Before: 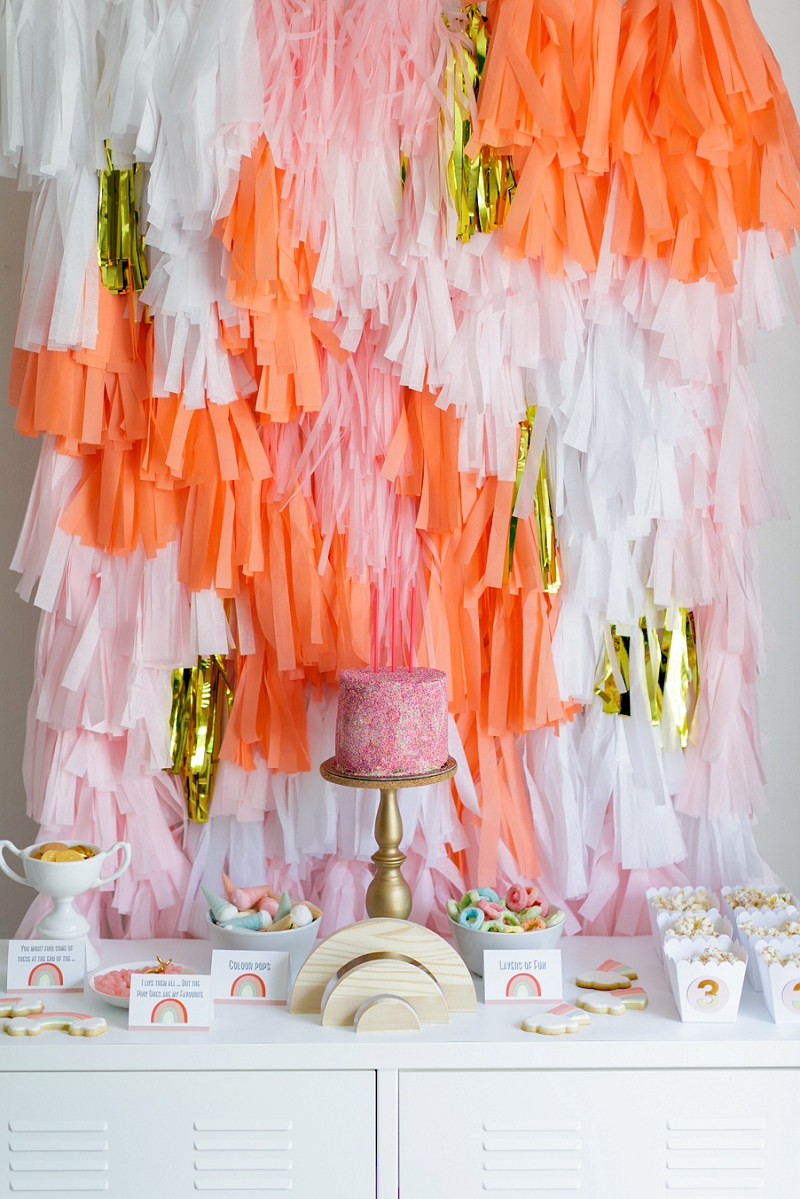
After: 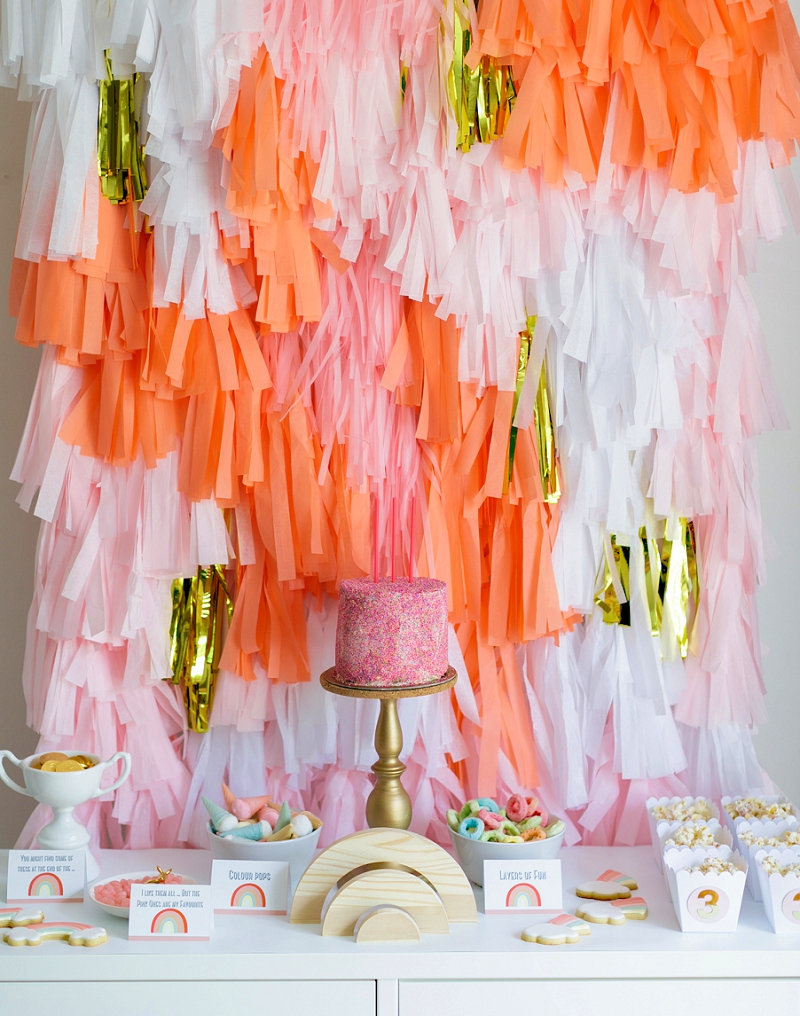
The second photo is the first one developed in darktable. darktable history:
velvia: on, module defaults
crop: top 7.573%, bottom 7.641%
